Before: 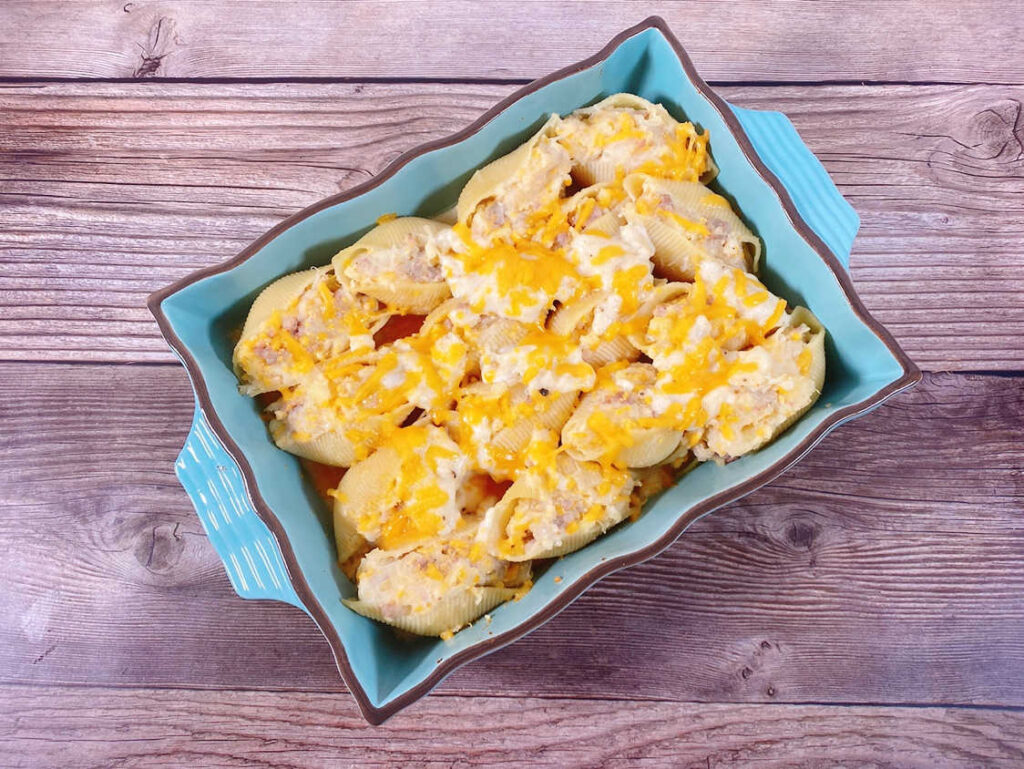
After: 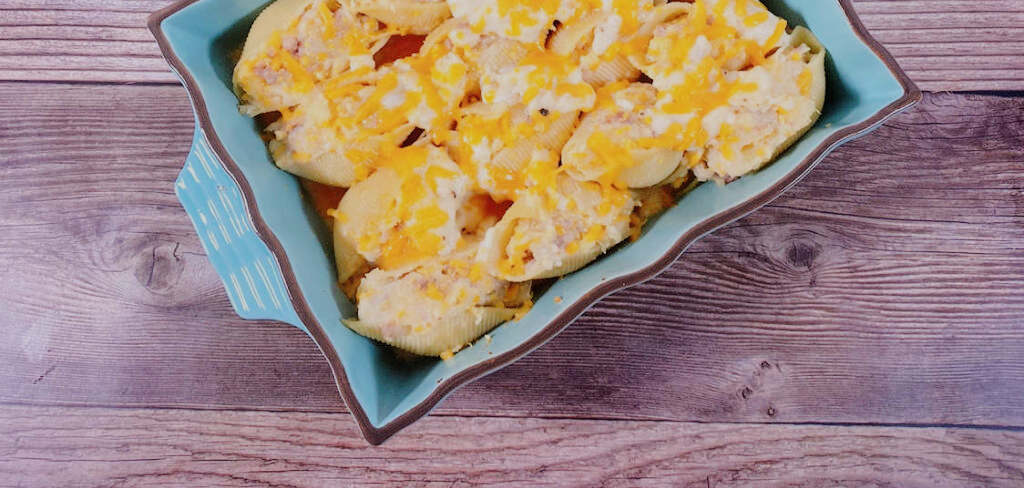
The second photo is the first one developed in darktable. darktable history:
filmic rgb: black relative exposure -7.65 EV, white relative exposure 4.56 EV, hardness 3.61
crop and rotate: top 36.435%
